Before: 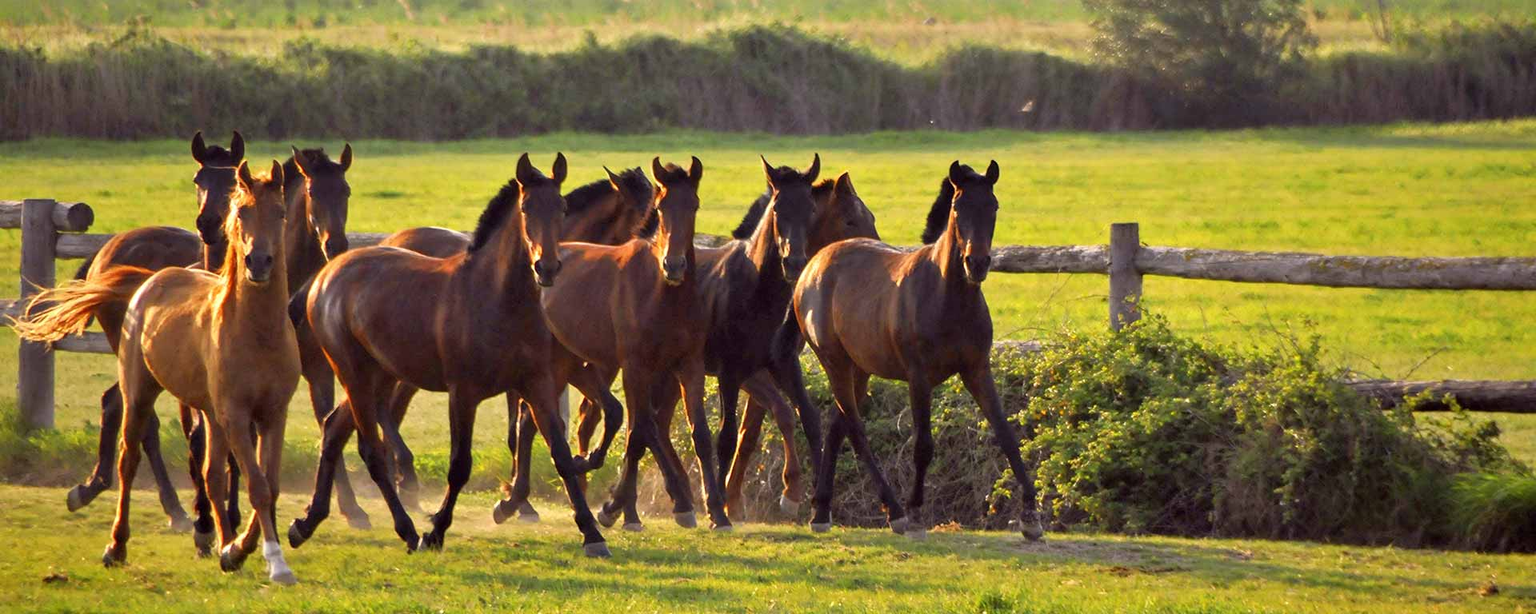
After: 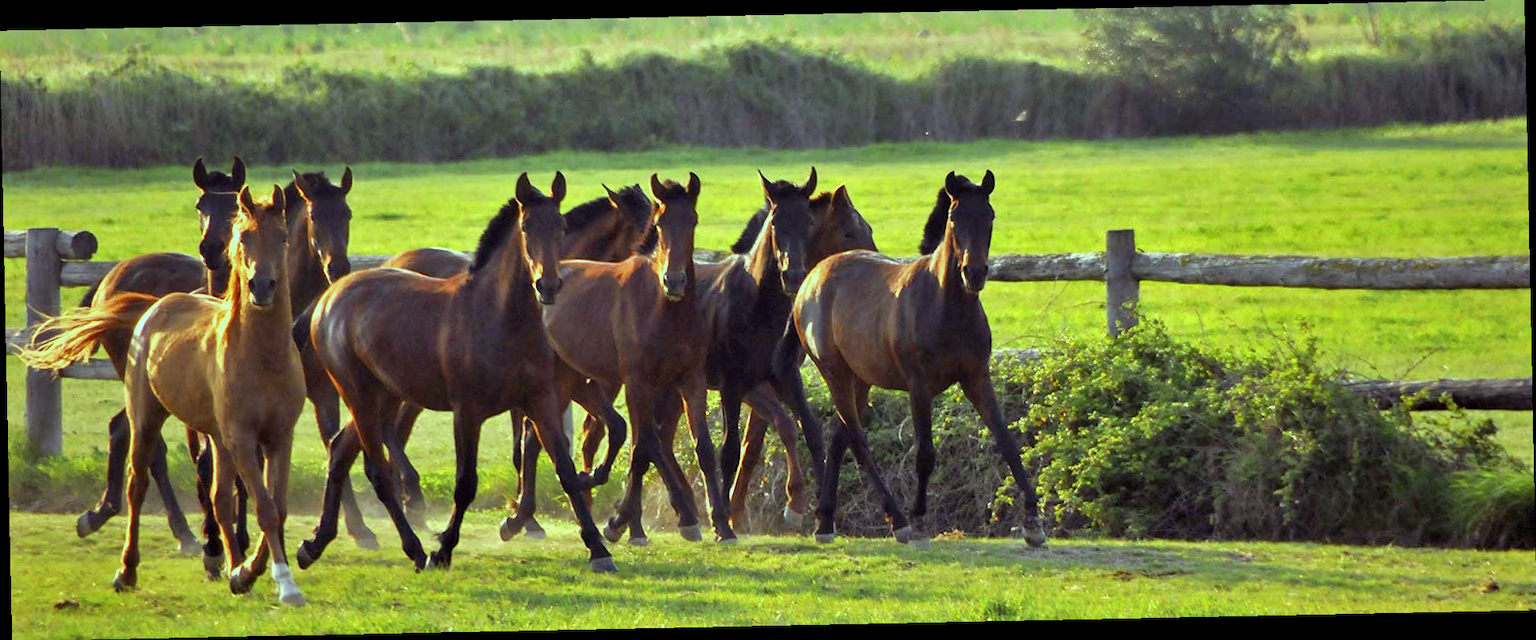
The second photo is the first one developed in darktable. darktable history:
rotate and perspective: rotation -1.17°, automatic cropping off
levels: mode automatic, black 0.023%, white 99.97%, levels [0.062, 0.494, 0.925]
color balance: mode lift, gamma, gain (sRGB), lift [0.997, 0.979, 1.021, 1.011], gamma [1, 1.084, 0.916, 0.998], gain [1, 0.87, 1.13, 1.101], contrast 4.55%, contrast fulcrum 38.24%, output saturation 104.09%
shadows and highlights: shadows 40, highlights -54, highlights color adjustment 46%, low approximation 0.01, soften with gaussian
